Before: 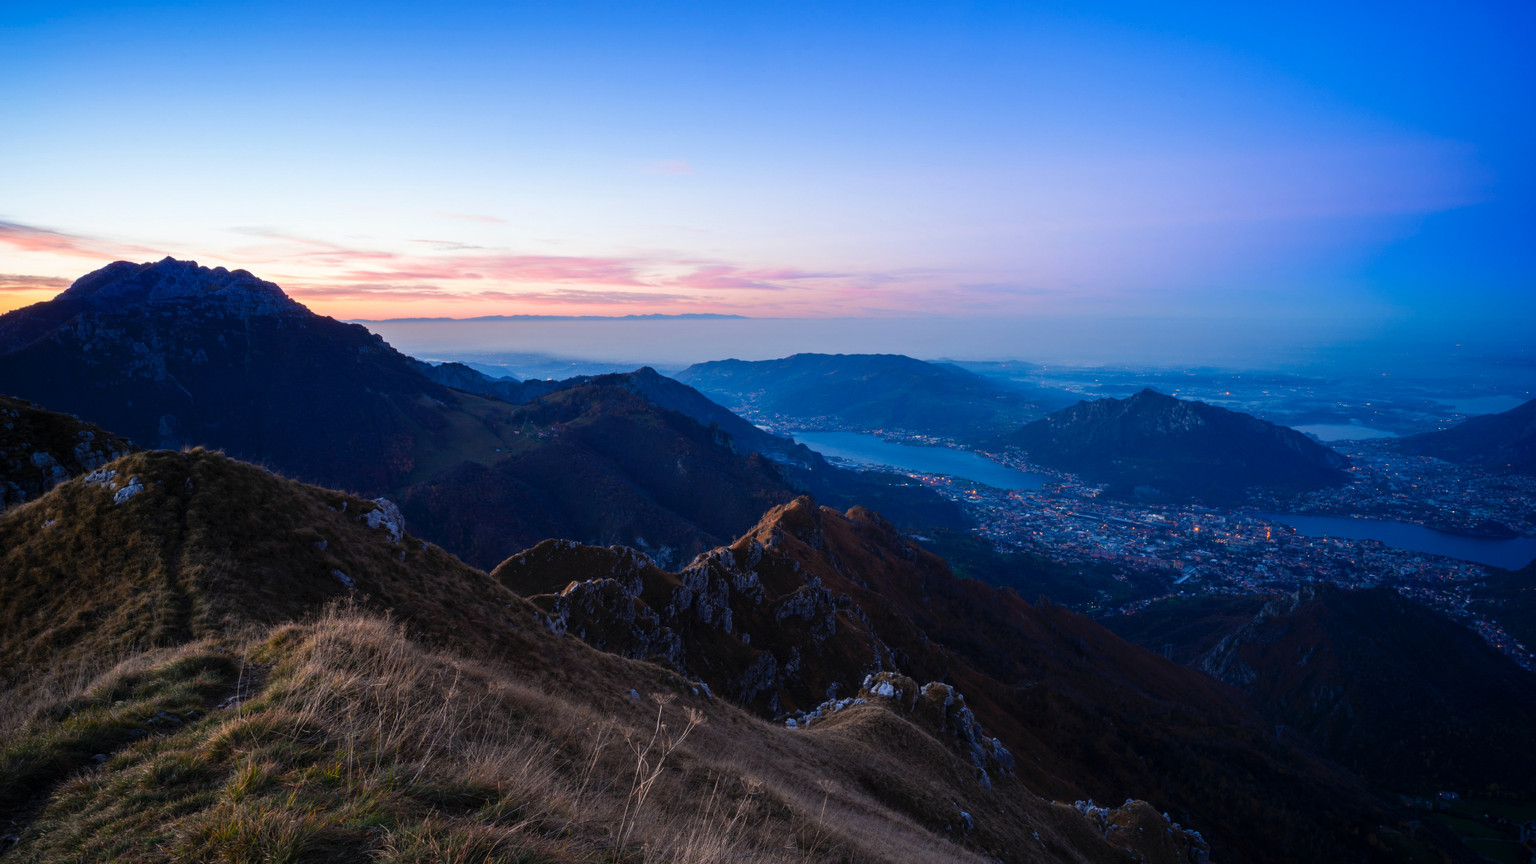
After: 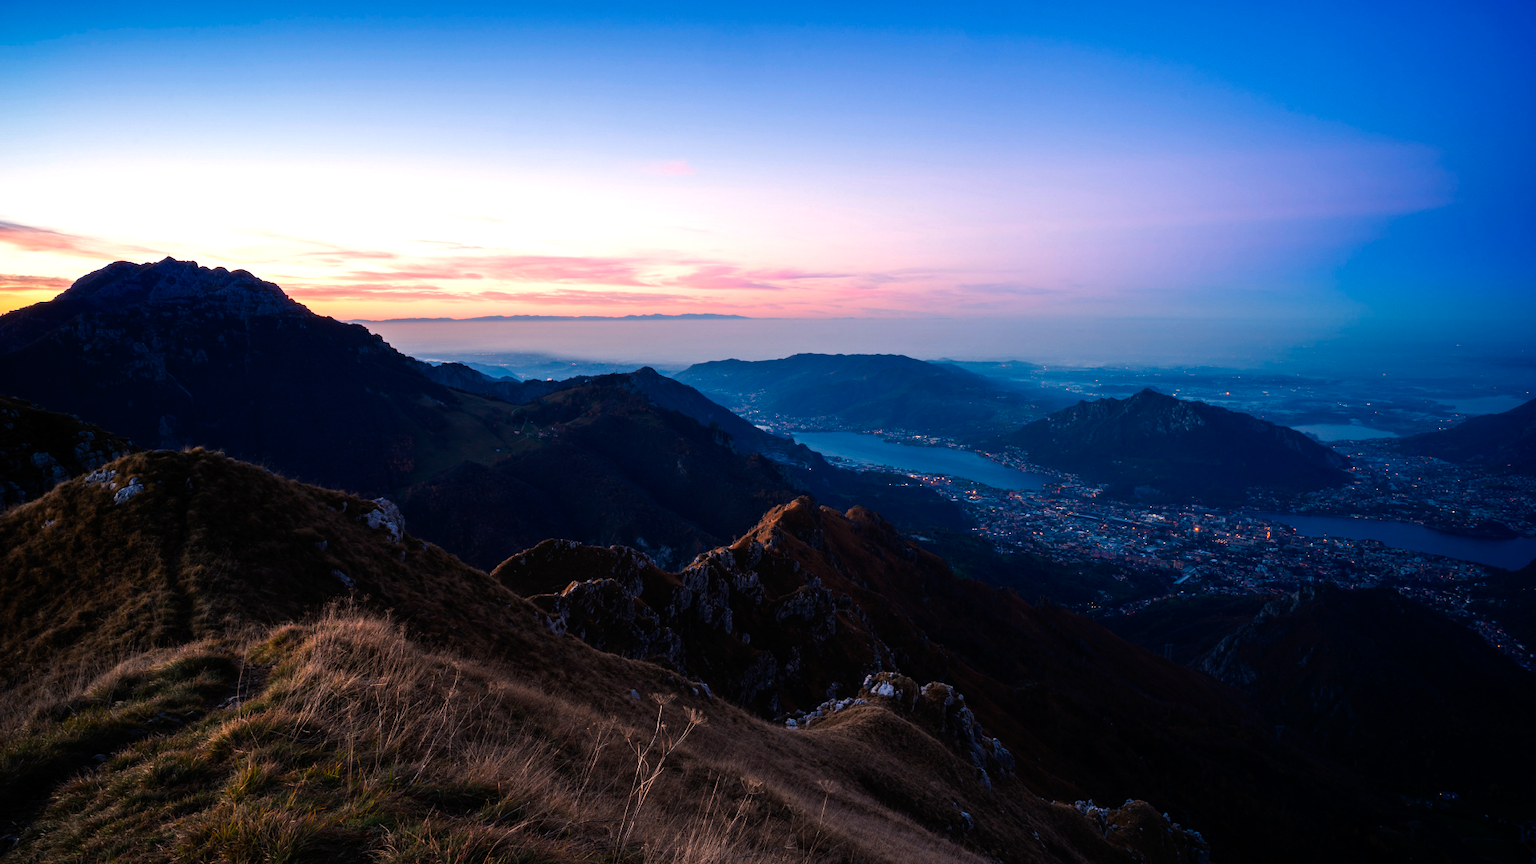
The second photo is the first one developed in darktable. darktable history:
white balance: red 1.127, blue 0.943
color balance rgb: shadows lift › luminance -10%, power › luminance -9%, linear chroma grading › global chroma 10%, global vibrance 10%, contrast 15%, saturation formula JzAzBz (2021)
